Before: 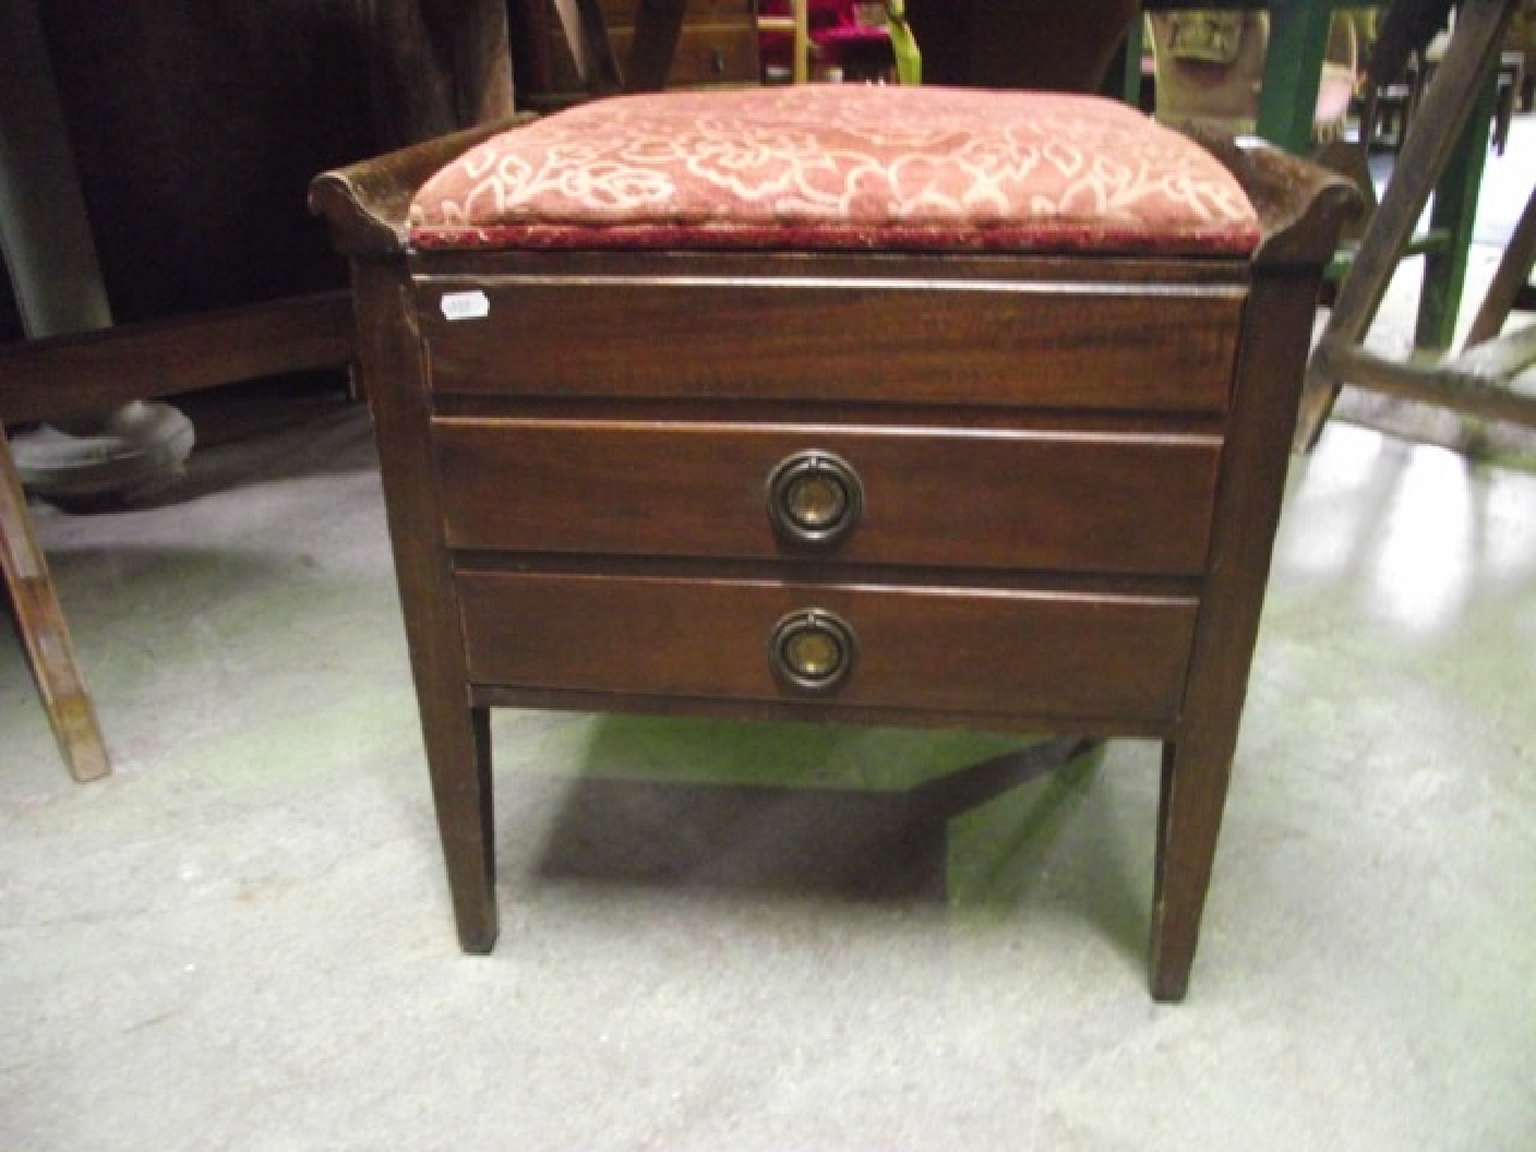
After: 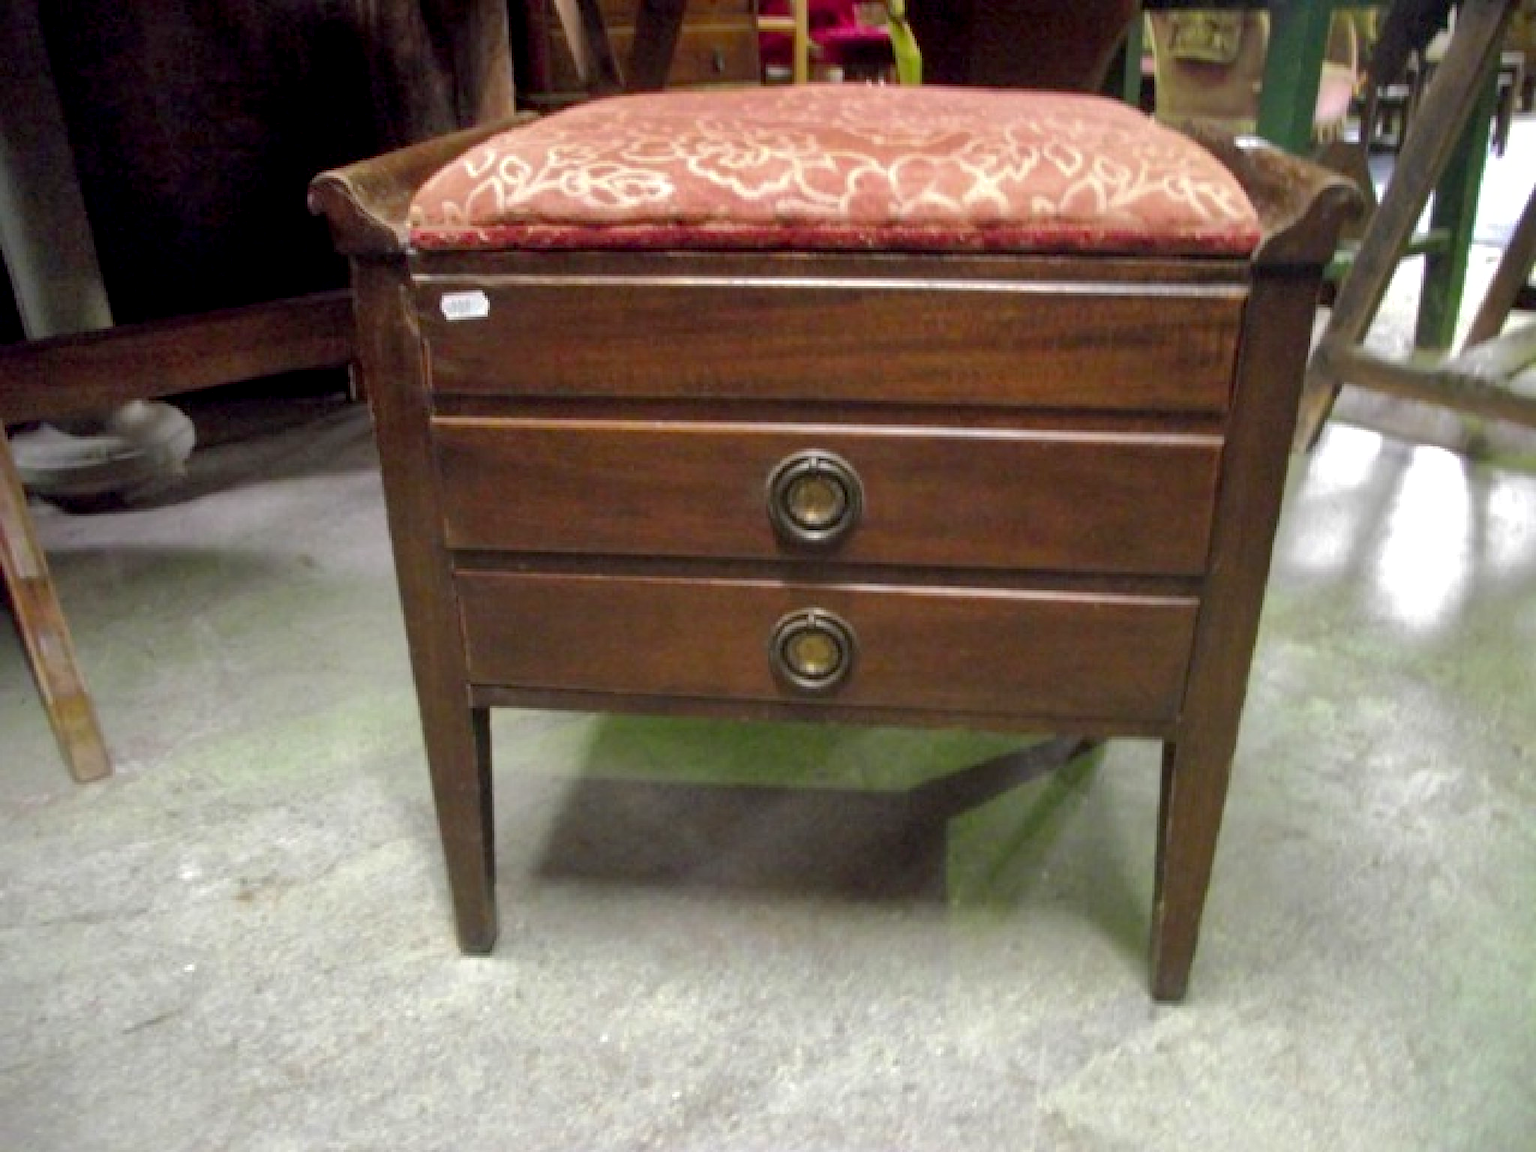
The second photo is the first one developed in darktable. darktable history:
shadows and highlights: shadows 40, highlights -60
exposure: black level correction 0.007, exposure 0.093 EV, compensate highlight preservation false
